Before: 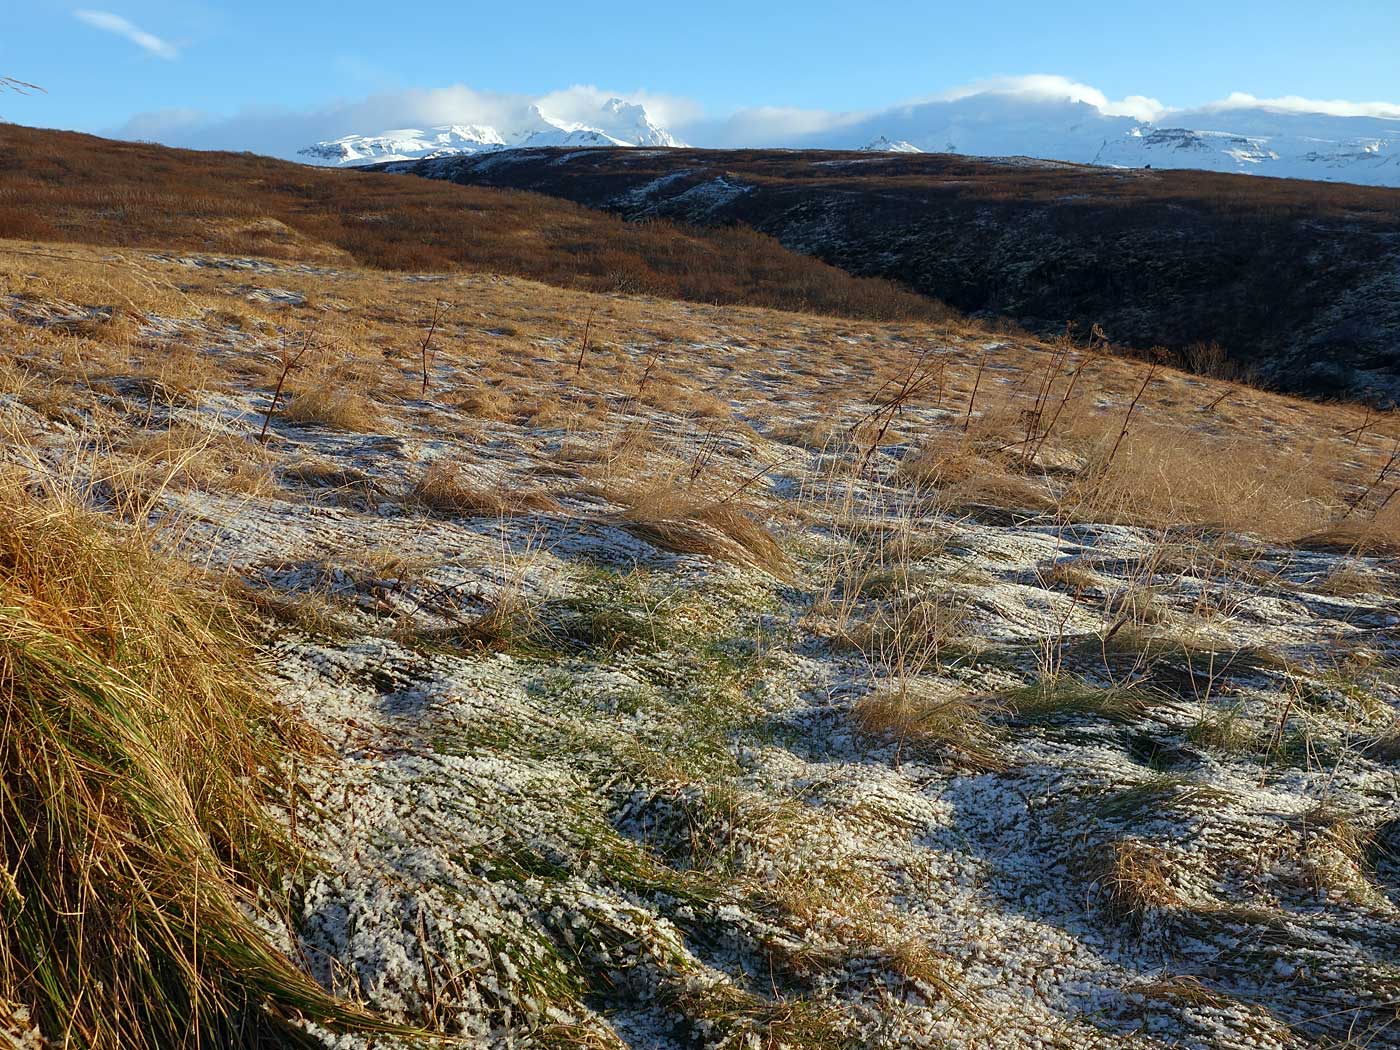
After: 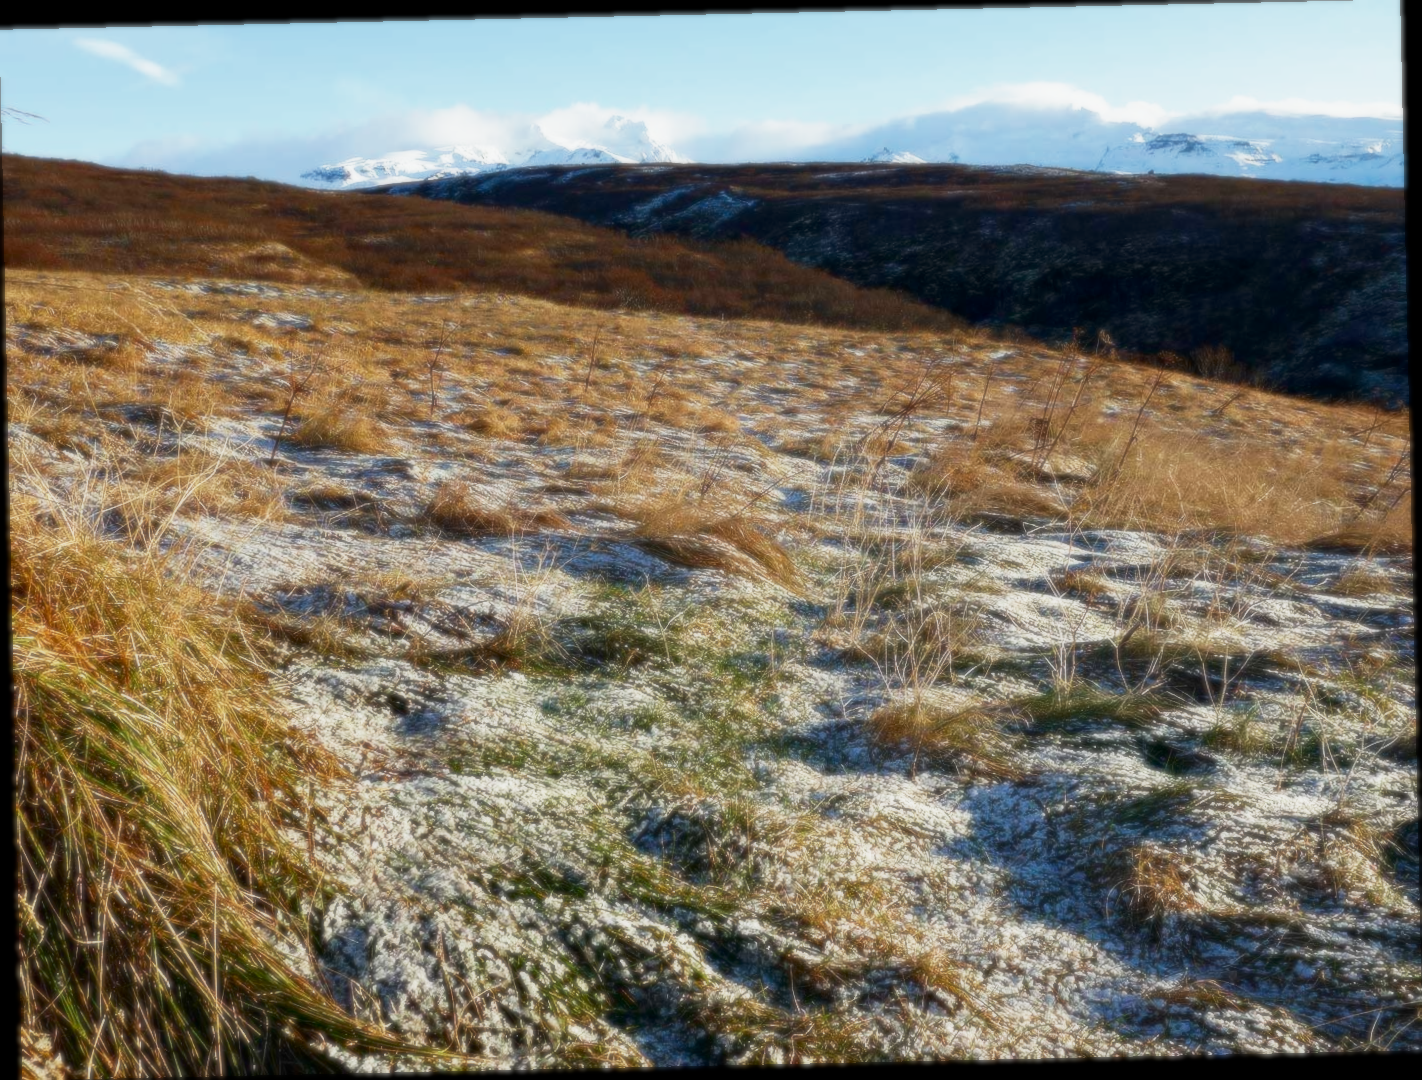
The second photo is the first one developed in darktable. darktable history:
rotate and perspective: rotation -1.24°, automatic cropping off
base curve: curves: ch0 [(0, 0) (0.088, 0.125) (0.176, 0.251) (0.354, 0.501) (0.613, 0.749) (1, 0.877)], preserve colors none
soften: size 8.67%, mix 49%
contrast brightness saturation: contrast 0.07, brightness -0.13, saturation 0.06
